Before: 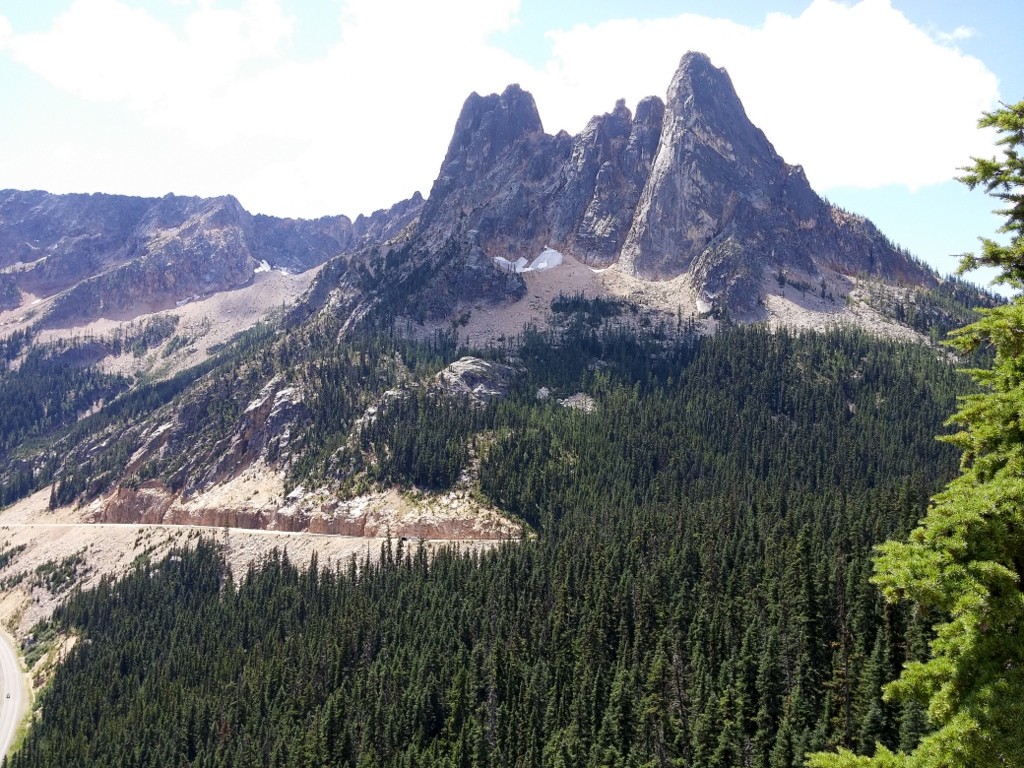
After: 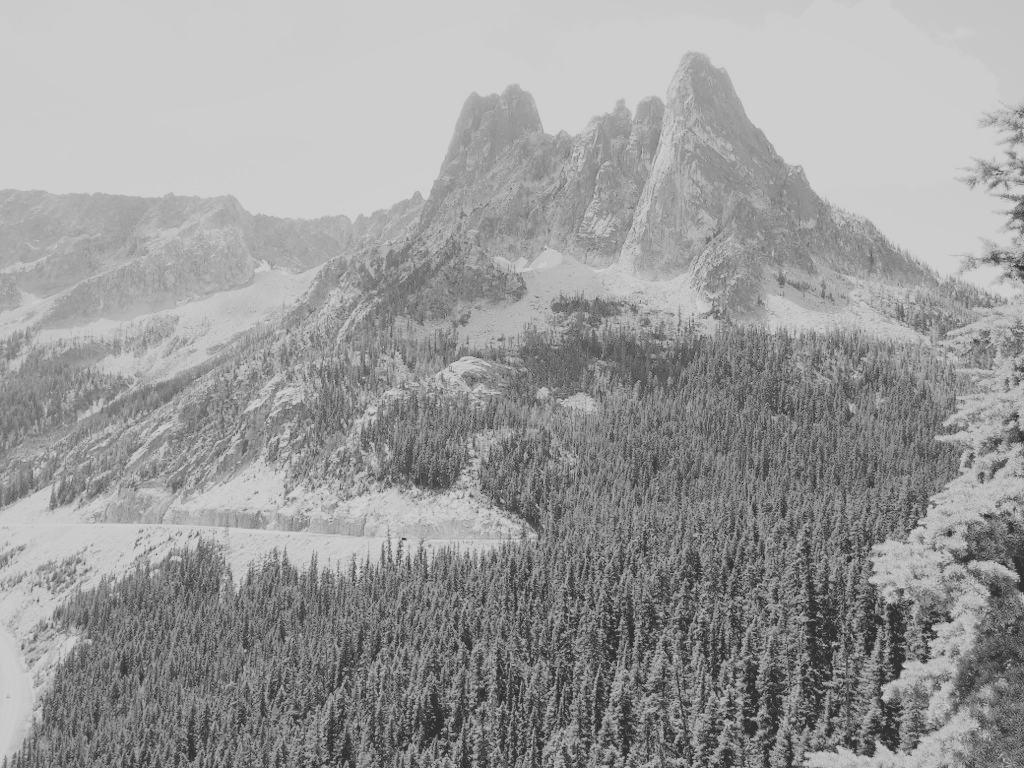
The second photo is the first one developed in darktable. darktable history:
exposure: black level correction 0.002, compensate highlight preservation false
color zones: curves: ch0 [(0, 0.5) (0.143, 0.5) (0.286, 0.5) (0.429, 0.504) (0.571, 0.5) (0.714, 0.509) (0.857, 0.5) (1, 0.5)]; ch1 [(0, 0.425) (0.143, 0.425) (0.286, 0.375) (0.429, 0.405) (0.571, 0.5) (0.714, 0.47) (0.857, 0.425) (1, 0.435)]; ch2 [(0, 0.5) (0.143, 0.5) (0.286, 0.5) (0.429, 0.517) (0.571, 0.5) (0.714, 0.51) (0.857, 0.5) (1, 0.5)]
local contrast: mode bilateral grid, contrast 100, coarseness 100, detail 108%, midtone range 0.2
tone curve: curves: ch0 [(0, 0.23) (0.125, 0.207) (0.245, 0.227) (0.736, 0.695) (1, 0.824)], color space Lab, independent channels, preserve colors none
contrast brightness saturation: saturation -1
